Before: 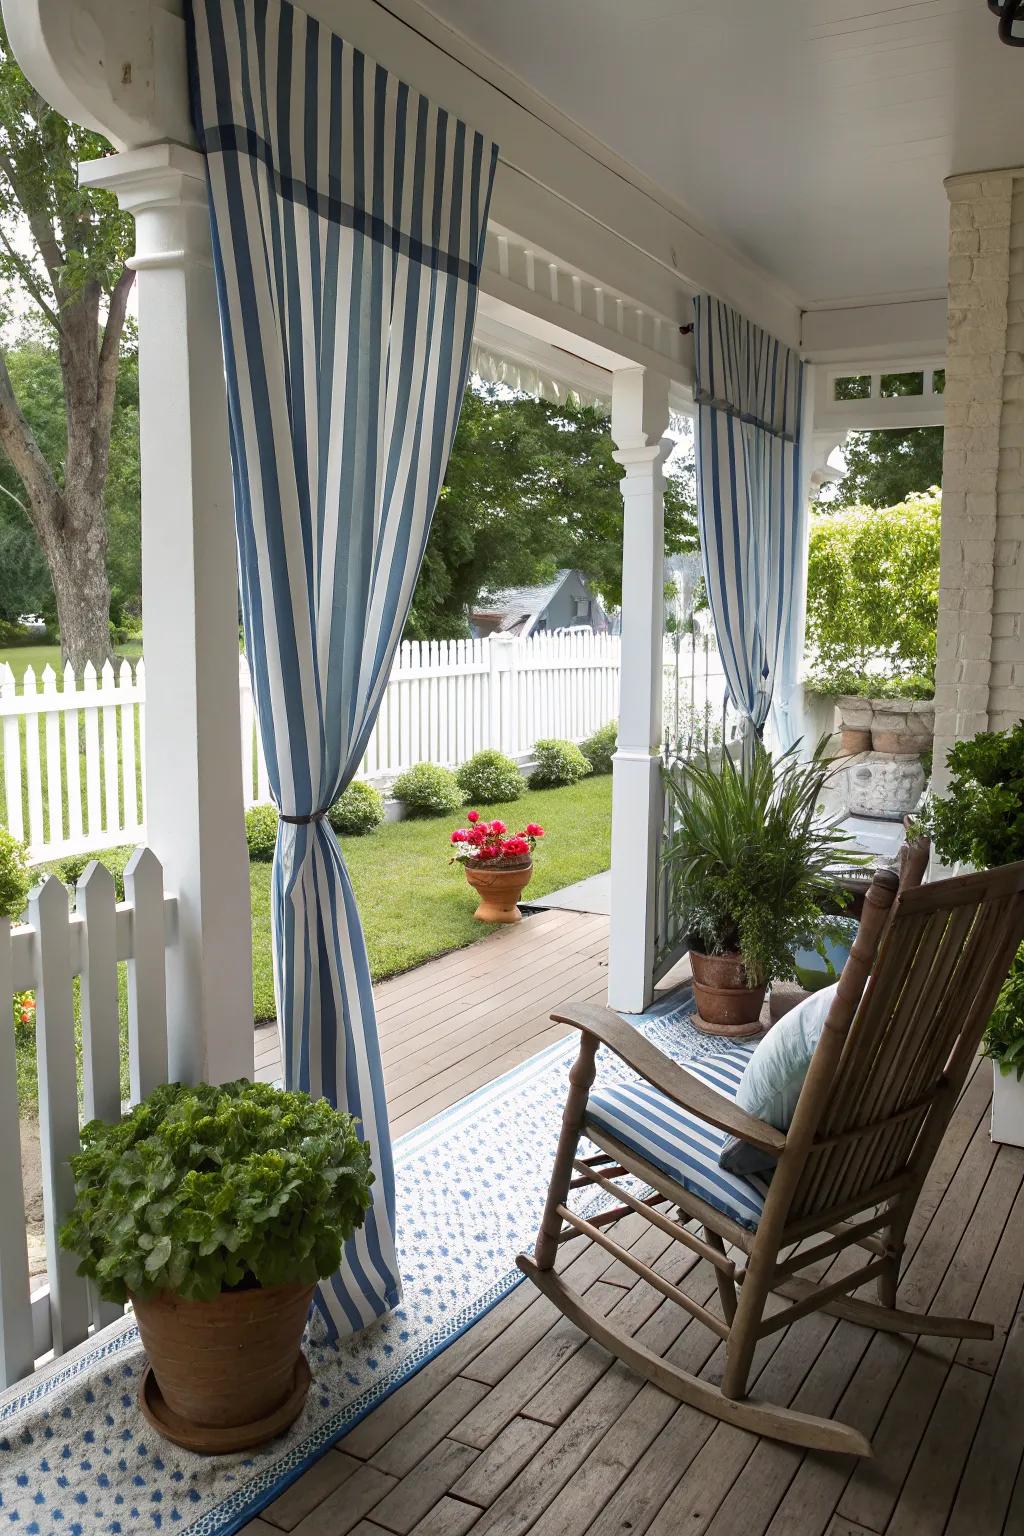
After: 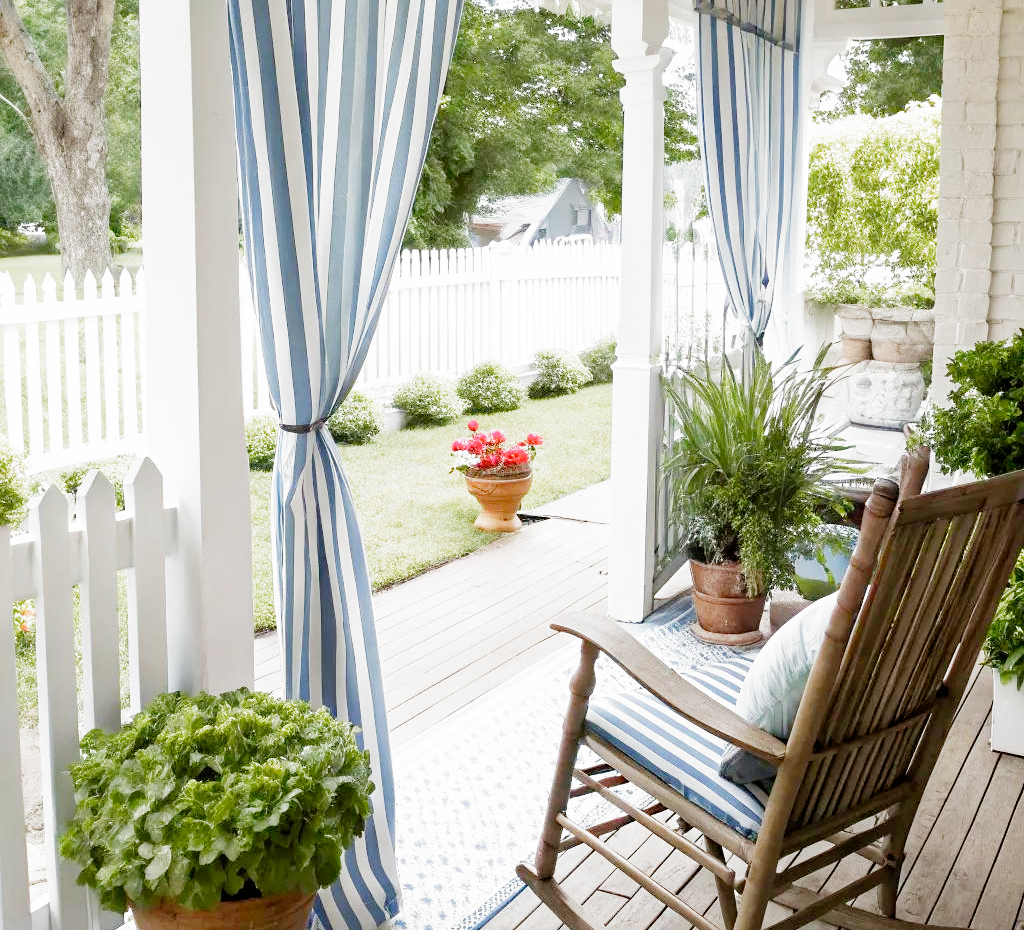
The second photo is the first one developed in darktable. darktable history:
exposure: black level correction 0.001, exposure 1.847 EV, compensate highlight preservation false
crop and rotate: top 25.493%, bottom 13.943%
filmic rgb: black relative exposure -7.65 EV, white relative exposure 4.56 EV, hardness 3.61, preserve chrominance no, color science v4 (2020), contrast in shadows soft
